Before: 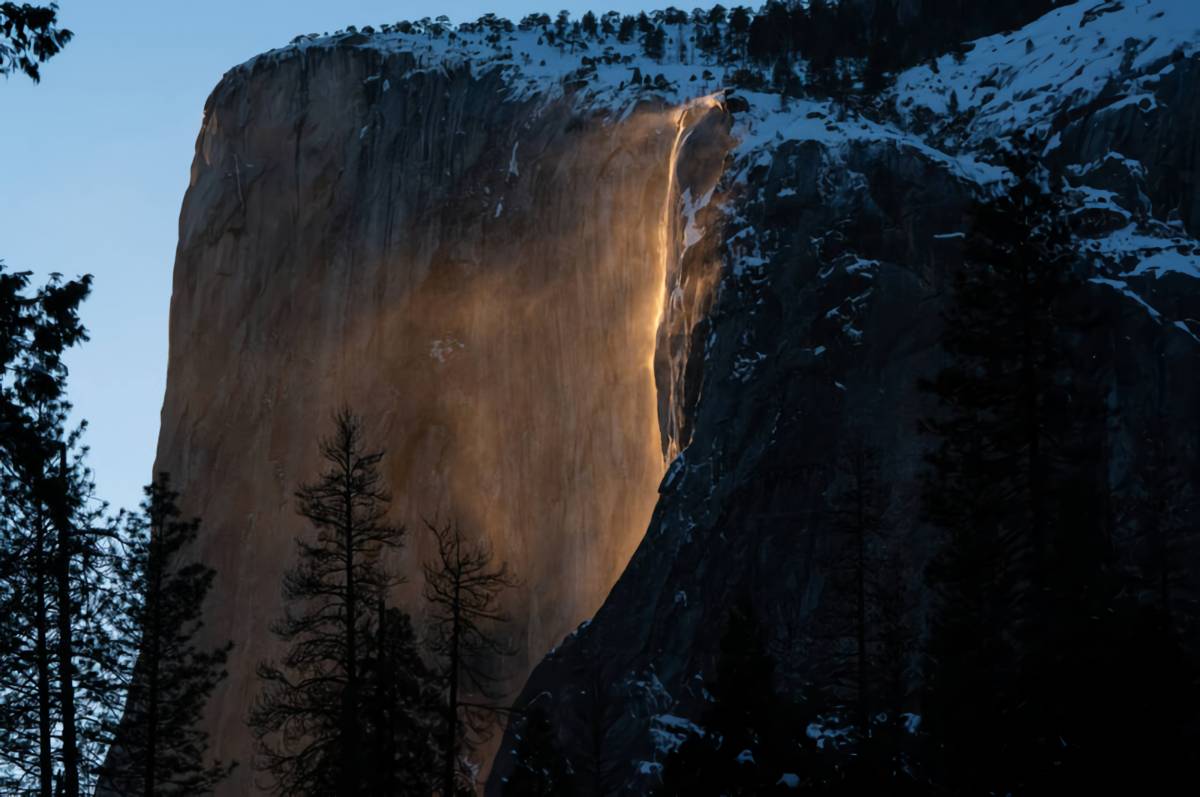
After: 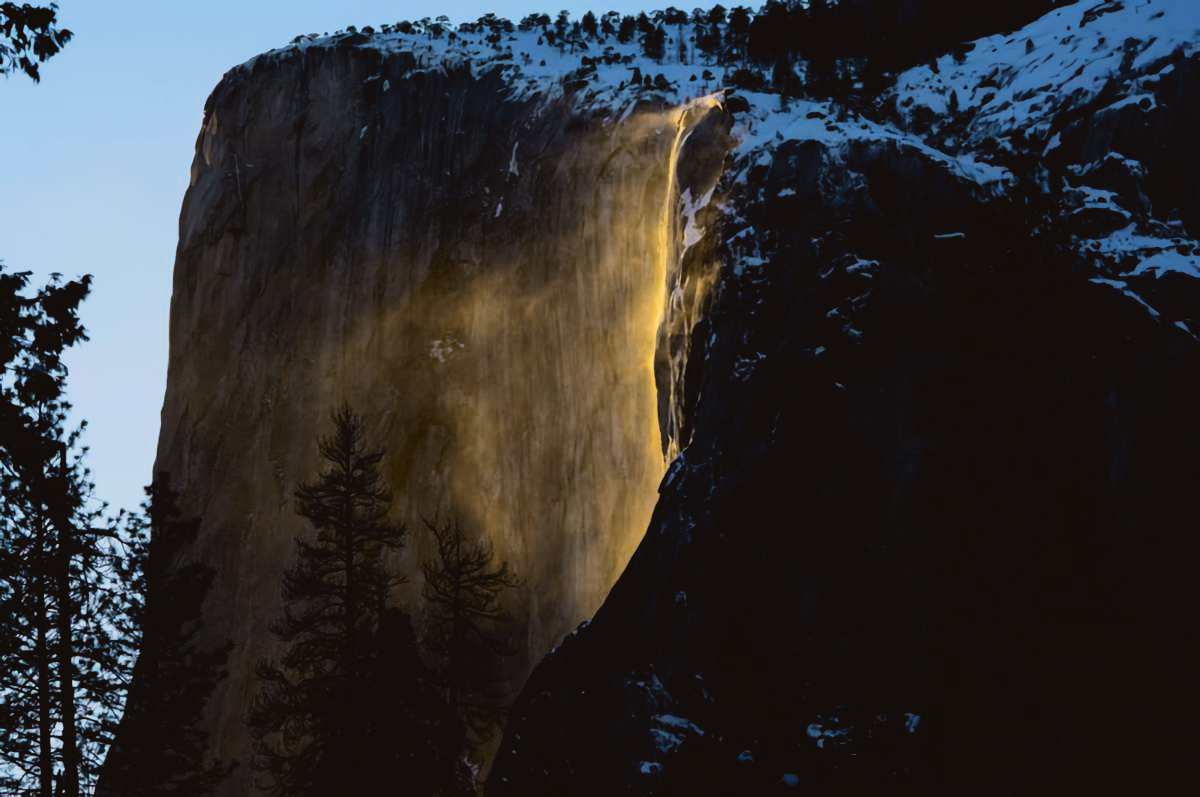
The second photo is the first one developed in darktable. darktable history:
contrast brightness saturation: contrast -0.1, saturation -0.1
tone curve: curves: ch0 [(0.003, 0.023) (0.071, 0.052) (0.236, 0.197) (0.466, 0.557) (0.631, 0.764) (0.806, 0.906) (1, 1)]; ch1 [(0, 0) (0.262, 0.227) (0.417, 0.386) (0.469, 0.467) (0.502, 0.51) (0.528, 0.521) (0.573, 0.555) (0.605, 0.621) (0.644, 0.671) (0.686, 0.728) (0.994, 0.987)]; ch2 [(0, 0) (0.262, 0.188) (0.385, 0.353) (0.427, 0.424) (0.495, 0.502) (0.531, 0.555) (0.583, 0.632) (0.644, 0.748) (1, 1)], color space Lab, independent channels, preserve colors none
filmic rgb: black relative exposure -7.65 EV, white relative exposure 4.56 EV, hardness 3.61, color science v6 (2022)
